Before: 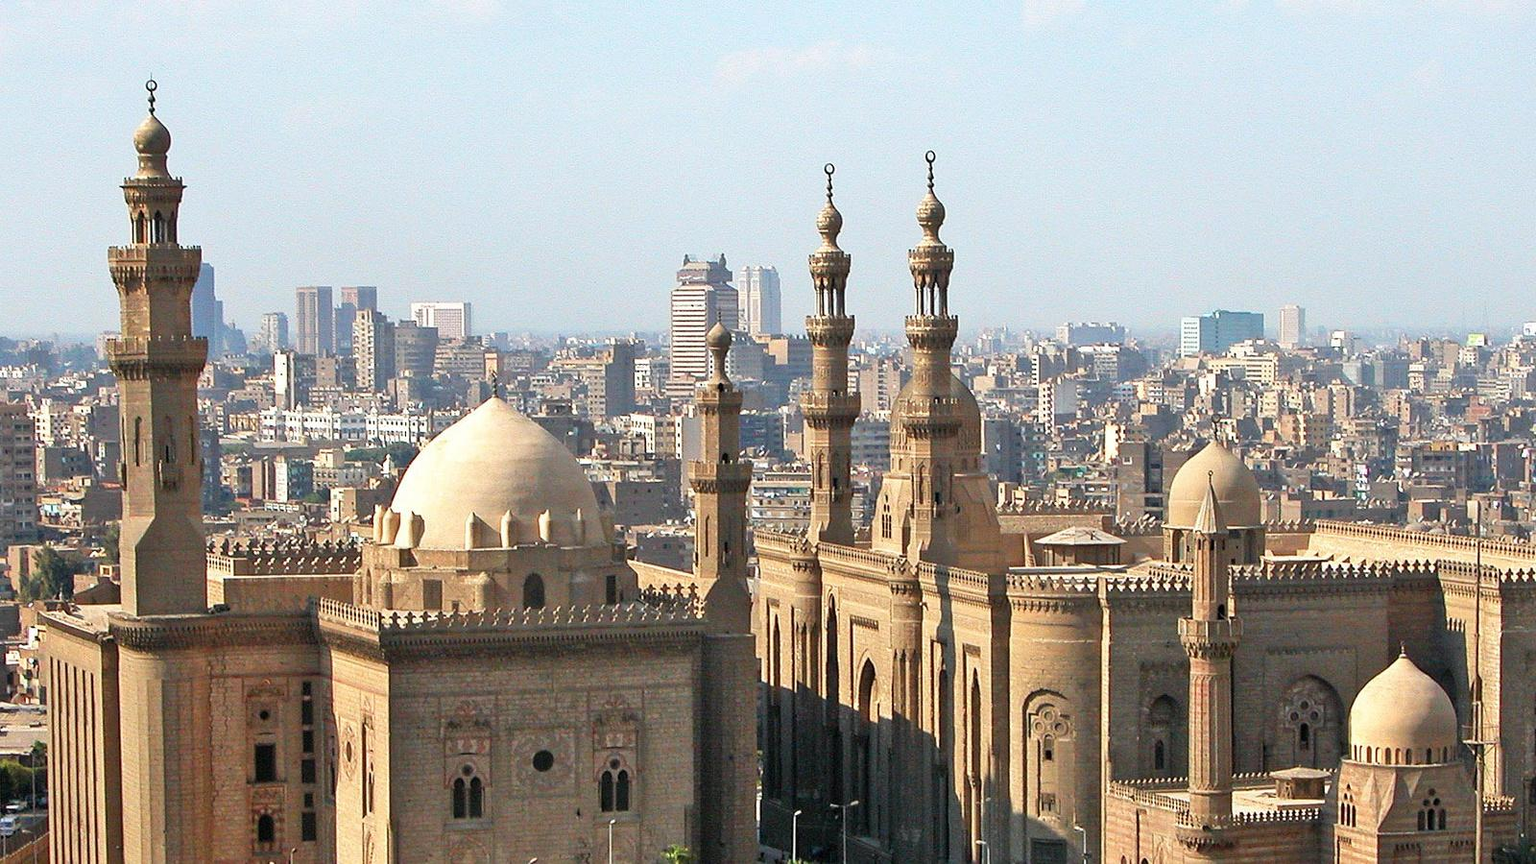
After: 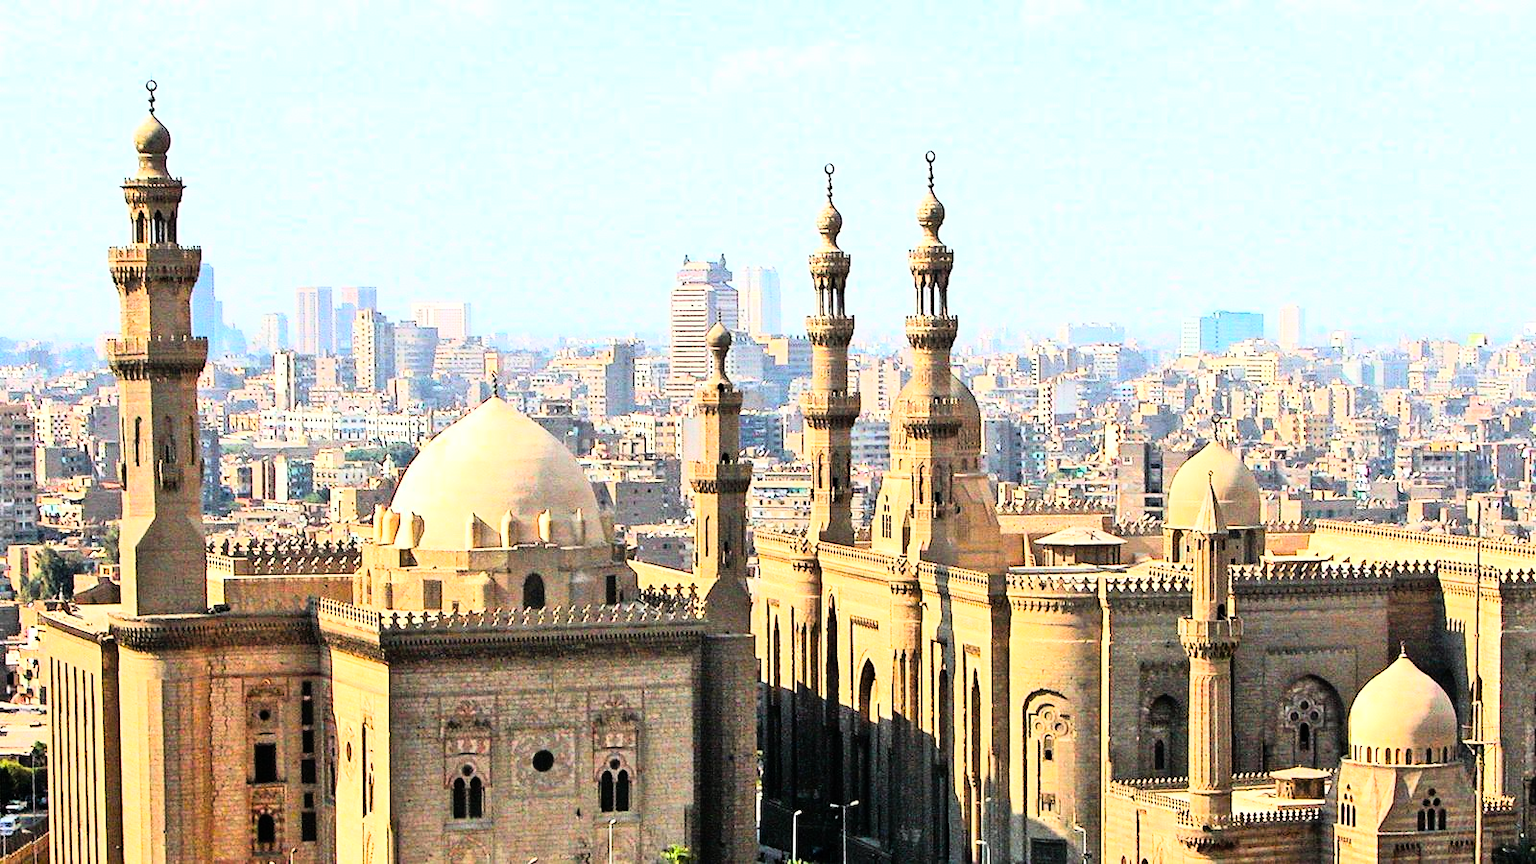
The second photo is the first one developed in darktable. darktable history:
white balance: red 1, blue 1
rgb curve: curves: ch0 [(0, 0) (0.21, 0.15) (0.24, 0.21) (0.5, 0.75) (0.75, 0.96) (0.89, 0.99) (1, 1)]; ch1 [(0, 0.02) (0.21, 0.13) (0.25, 0.2) (0.5, 0.67) (0.75, 0.9) (0.89, 0.97) (1, 1)]; ch2 [(0, 0.02) (0.21, 0.13) (0.25, 0.2) (0.5, 0.67) (0.75, 0.9) (0.89, 0.97) (1, 1)], compensate middle gray true
color balance rgb: perceptual saturation grading › global saturation 20%, global vibrance 20%
